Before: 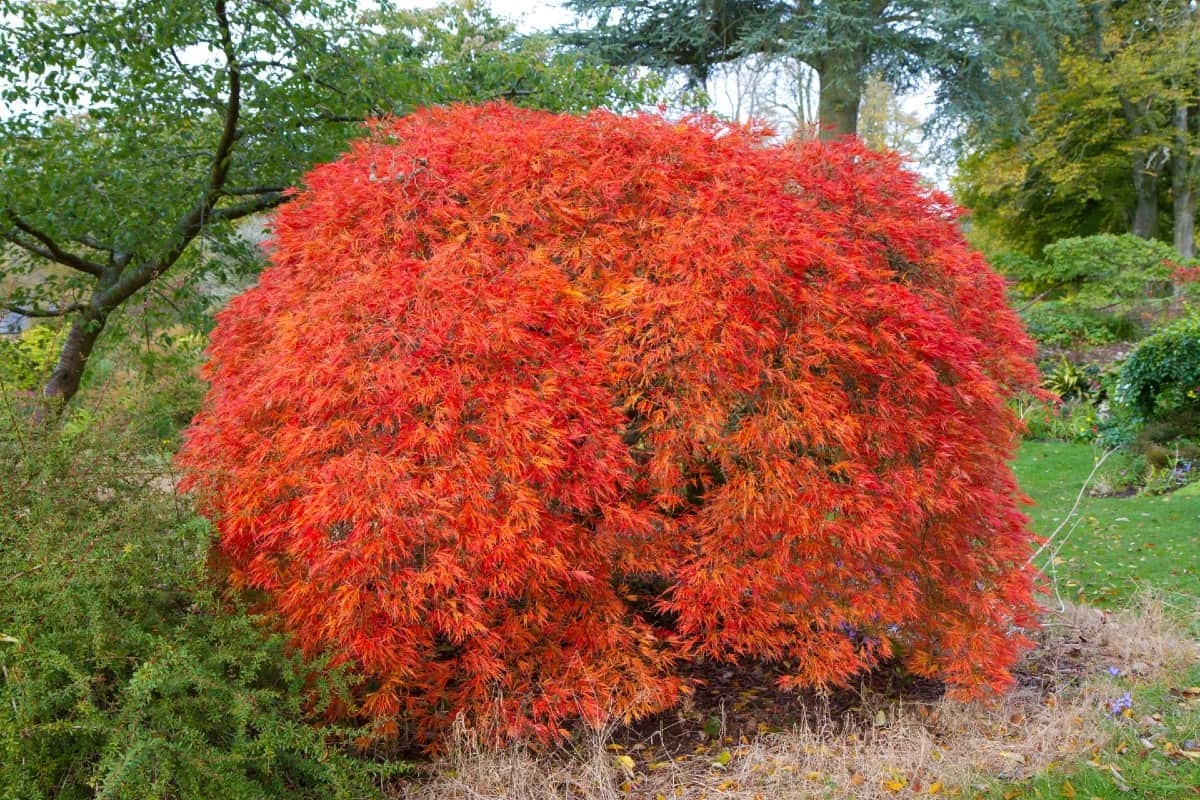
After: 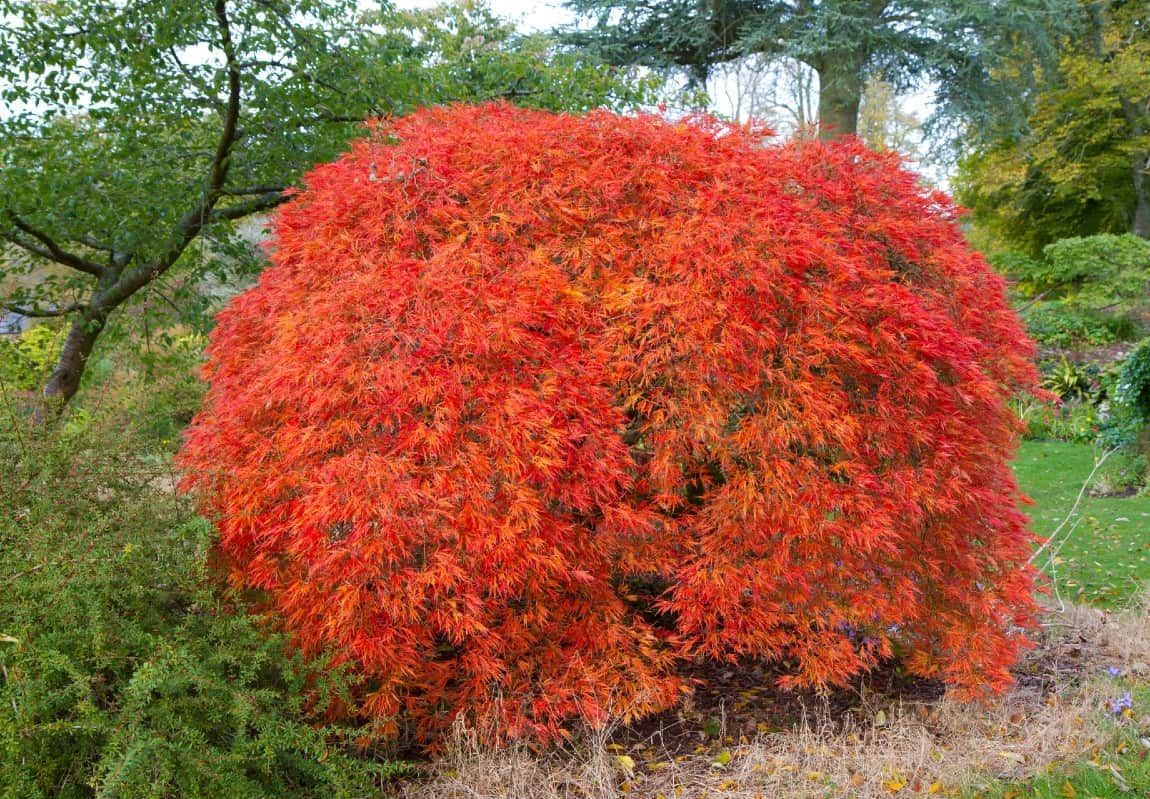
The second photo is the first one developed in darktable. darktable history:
crop: right 4.126%, bottom 0.031%
white balance: red 1, blue 1
